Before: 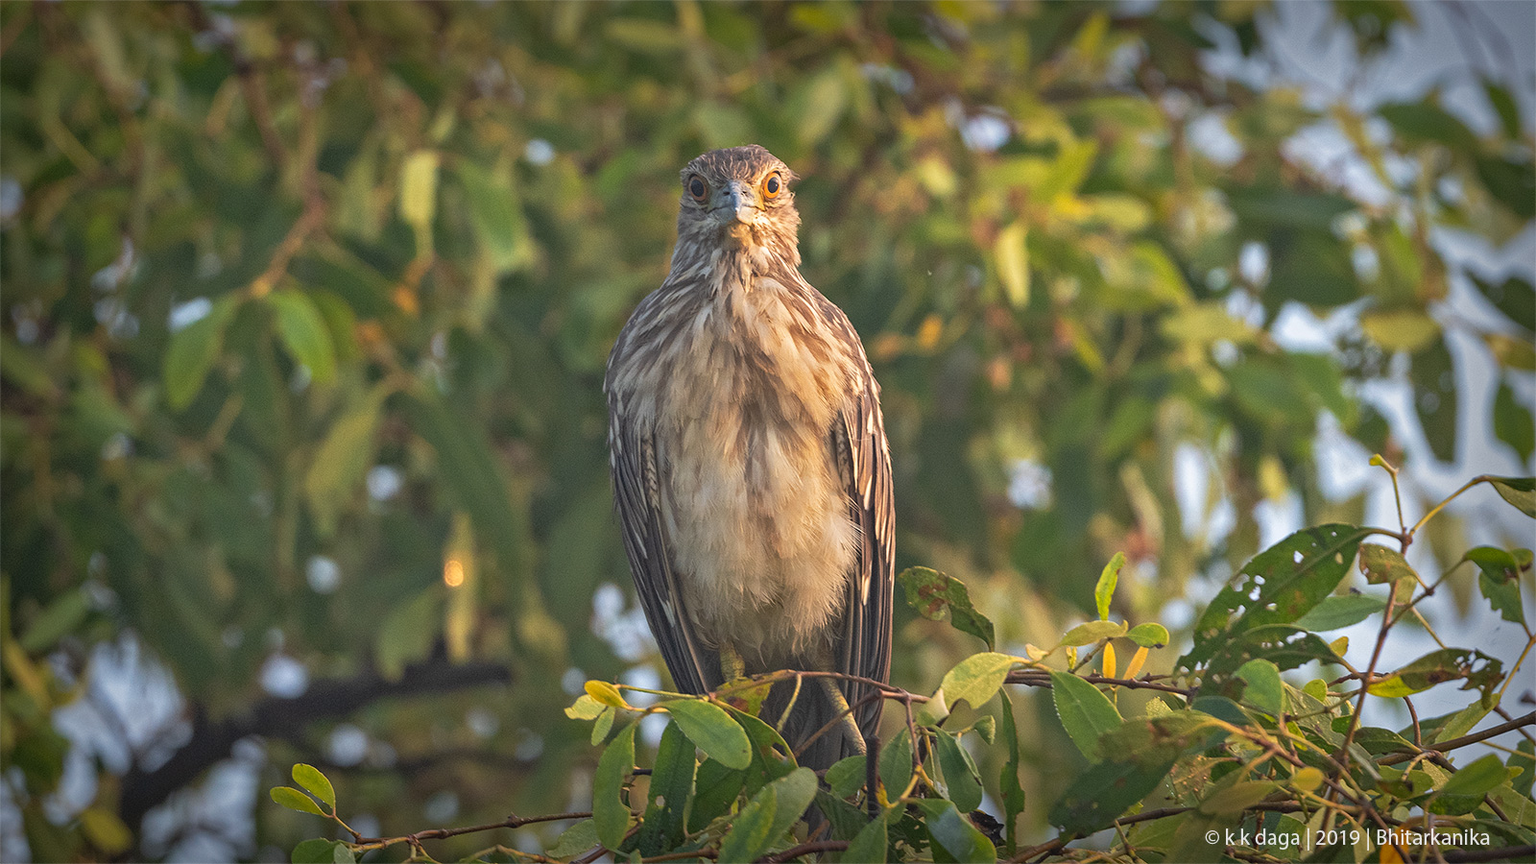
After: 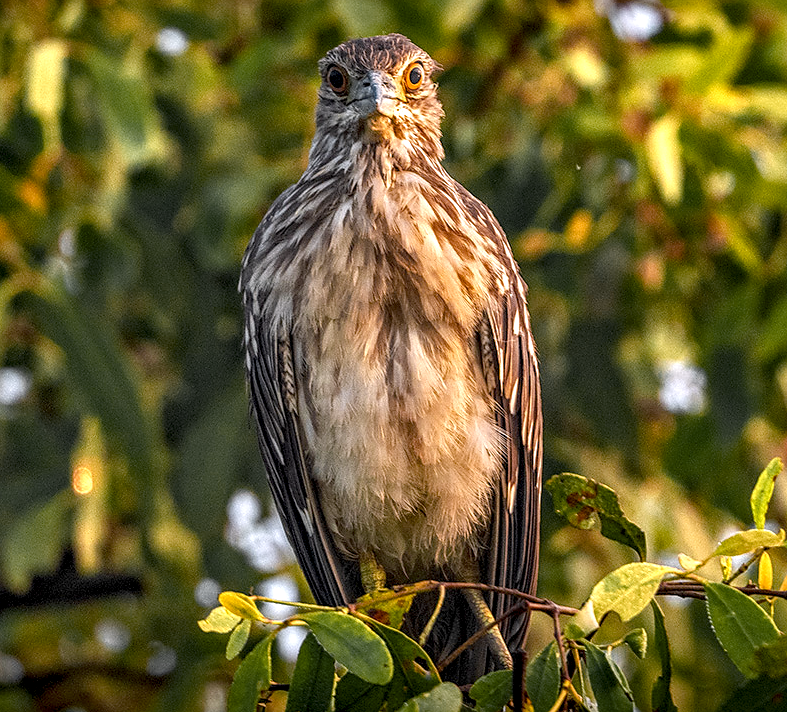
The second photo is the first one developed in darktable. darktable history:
color balance rgb: highlights gain › chroma 1.48%, highlights gain › hue 306.86°, global offset › luminance -1.447%, perceptual saturation grading › global saturation 34.661%, perceptual saturation grading › highlights -25.031%, perceptual saturation grading › shadows 49.298%
crop and rotate: angle 0.019°, left 24.382%, top 13.089%, right 26.368%, bottom 7.696%
sharpen: radius 1.583, amount 0.355, threshold 1.172
color zones: curves: ch0 [(0.035, 0.242) (0.25, 0.5) (0.384, 0.214) (0.488, 0.255) (0.75, 0.5)]; ch1 [(0.063, 0.379) (0.25, 0.5) (0.354, 0.201) (0.489, 0.085) (0.729, 0.271)]; ch2 [(0.25, 0.5) (0.38, 0.517) (0.442, 0.51) (0.735, 0.456)]
local contrast: highlights 22%, detail 198%
